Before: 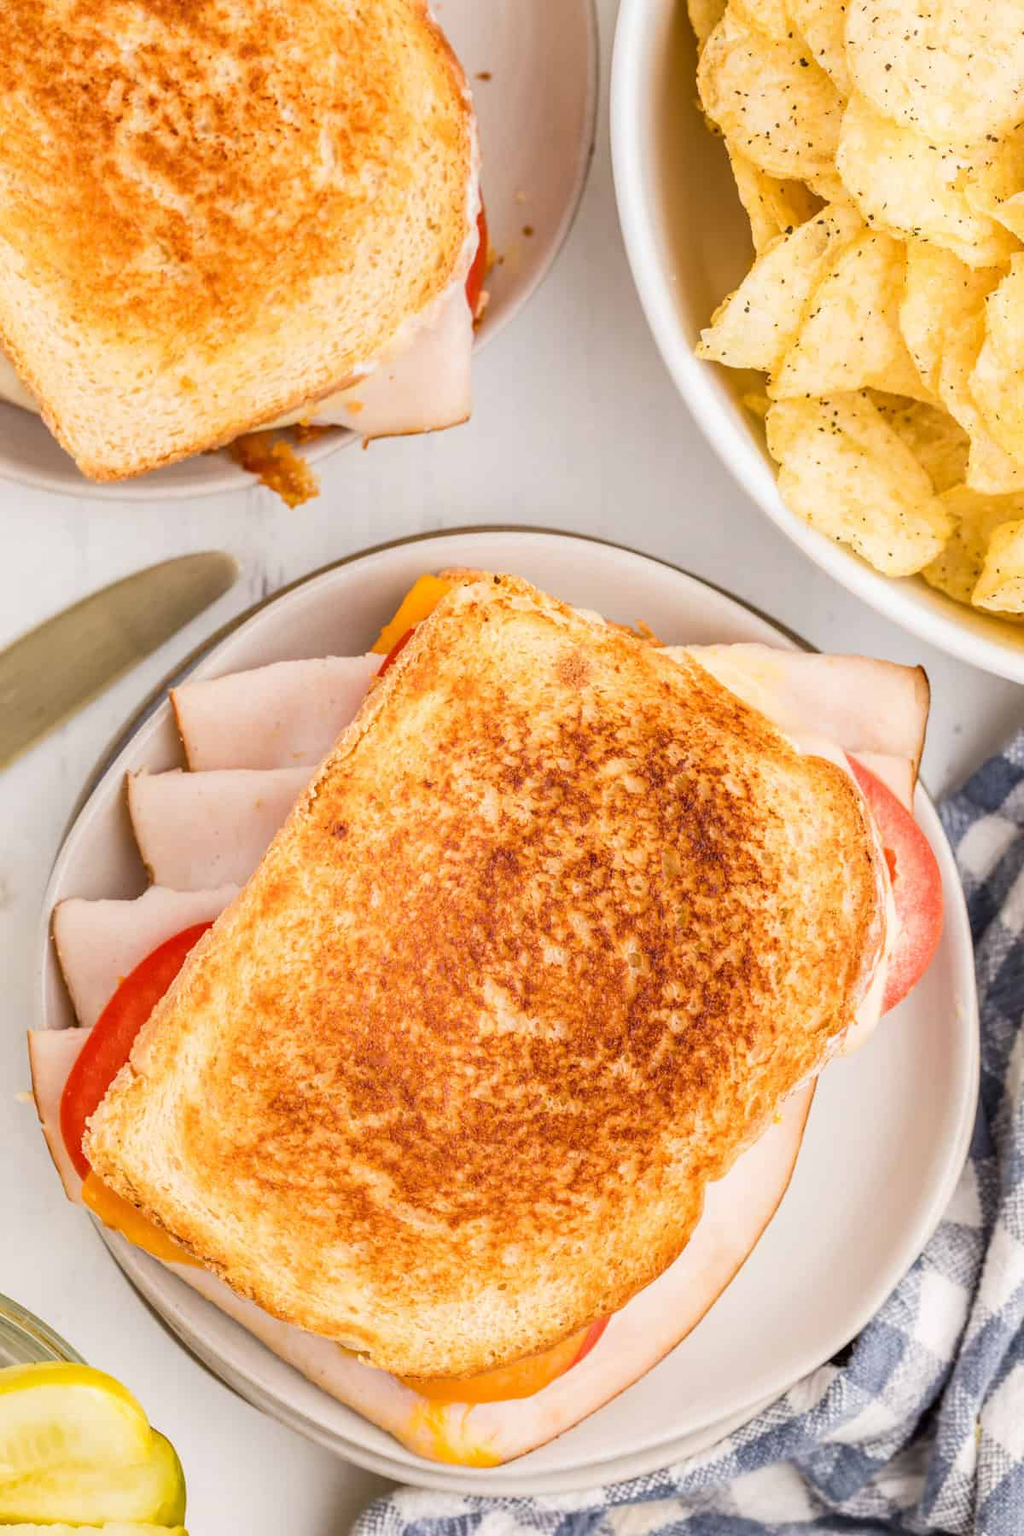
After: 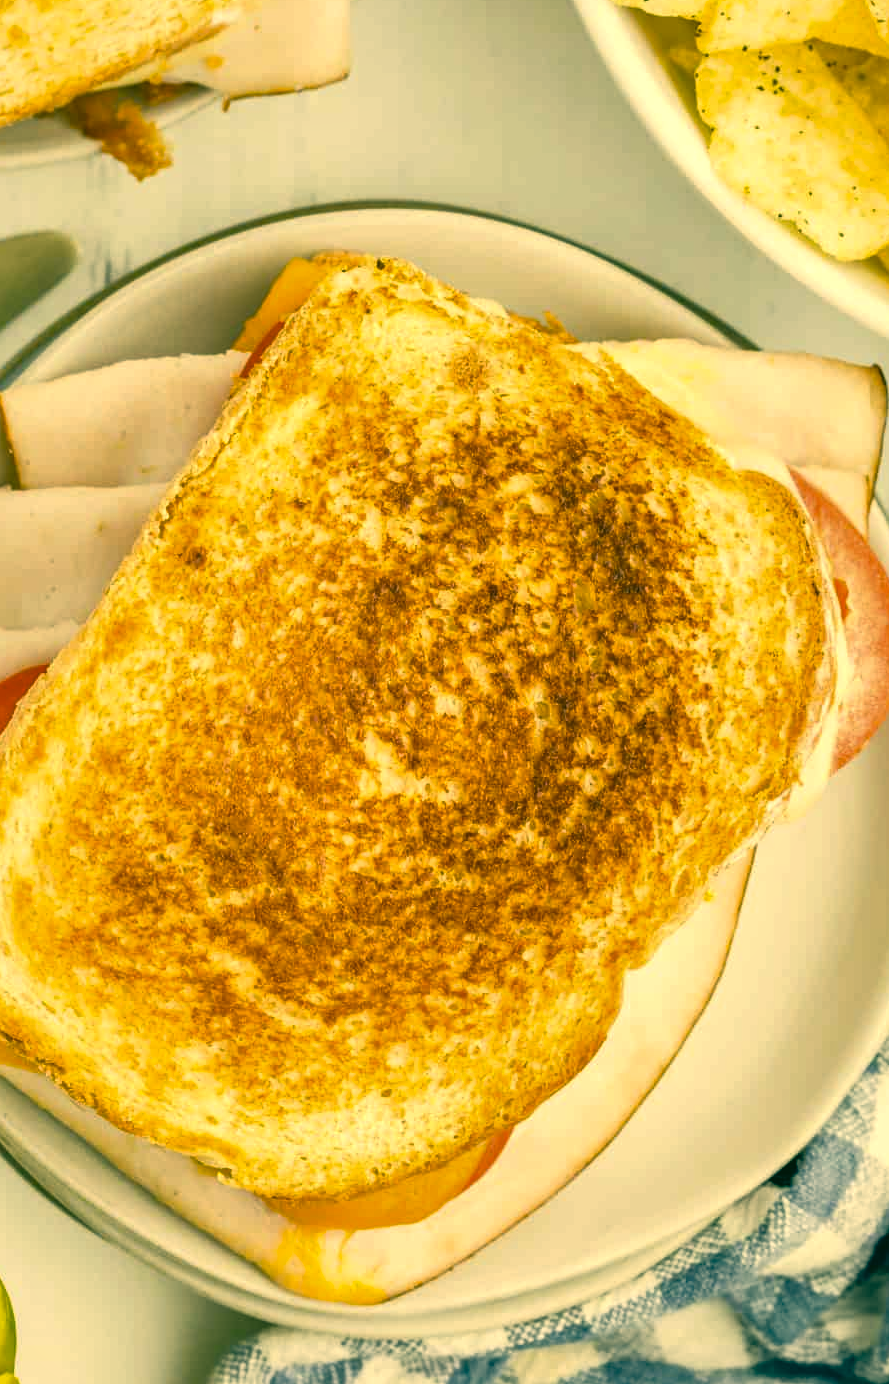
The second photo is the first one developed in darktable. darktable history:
local contrast: mode bilateral grid, contrast 20, coarseness 100, detail 150%, midtone range 0.2
color correction: highlights a* 2.21, highlights b* 33.95, shadows a* -36.1, shadows b* -5.61
crop: left 16.867%, top 23.066%, right 9.029%
